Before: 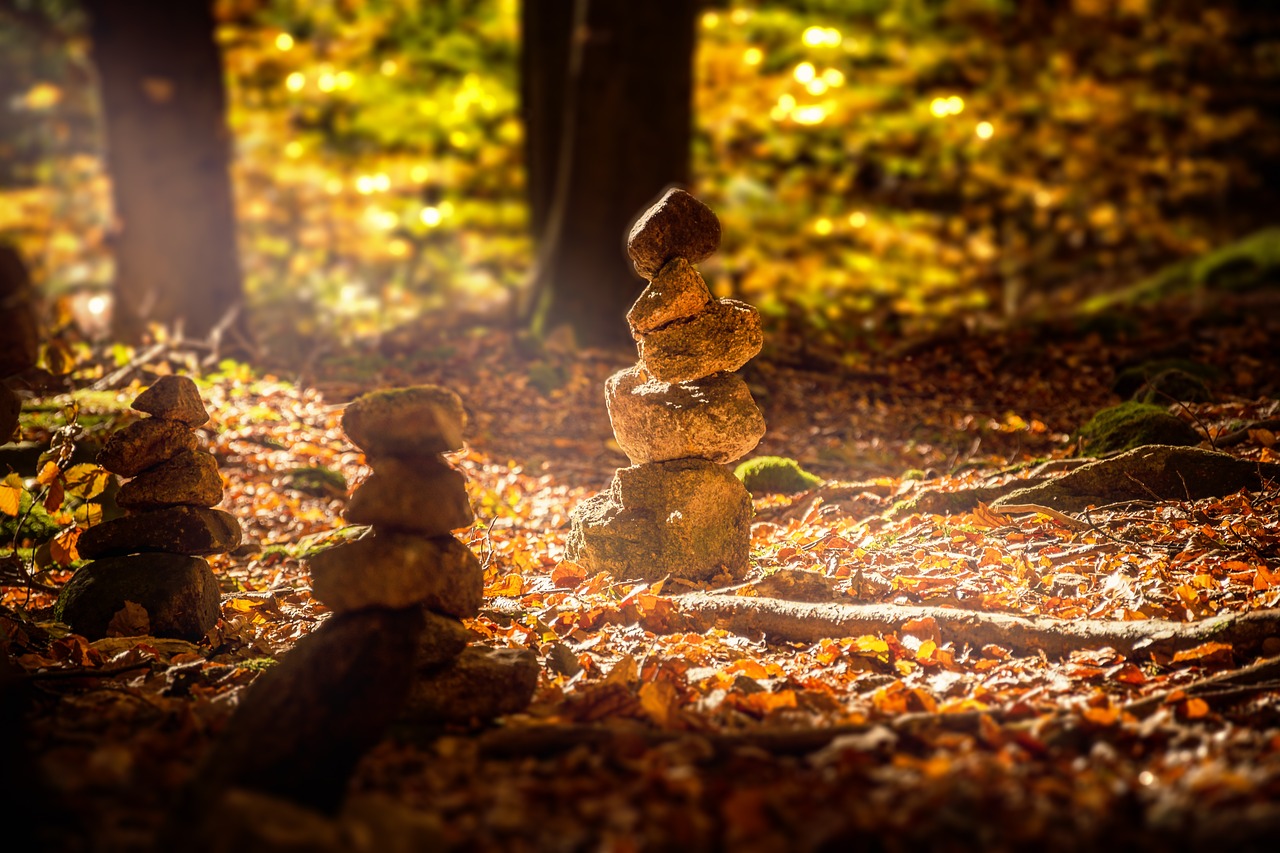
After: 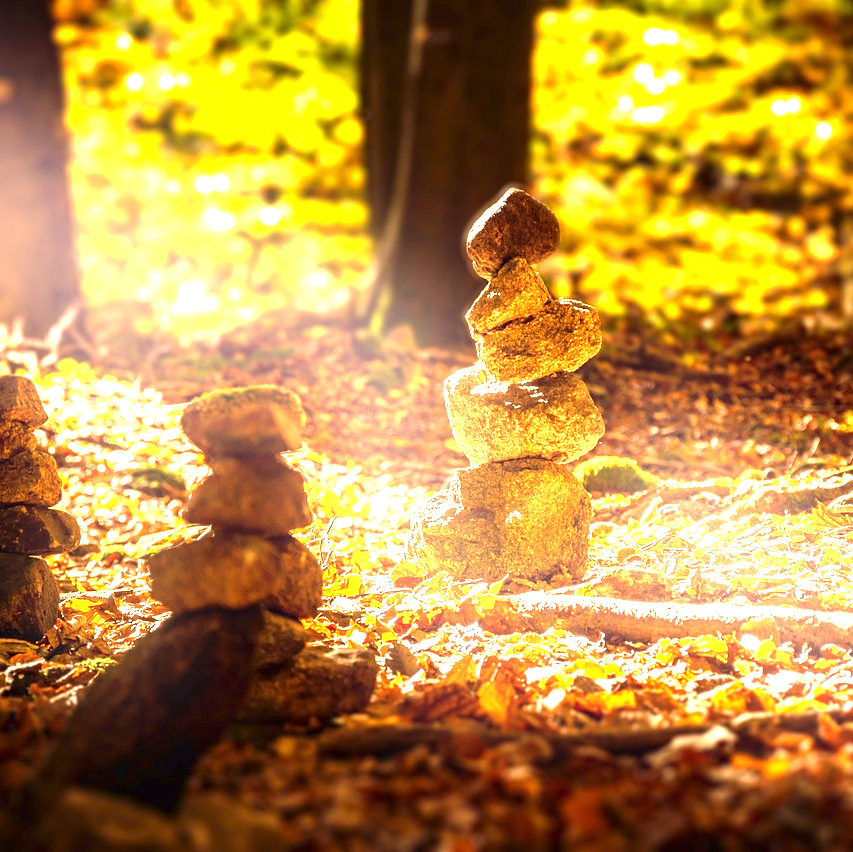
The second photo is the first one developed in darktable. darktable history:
exposure: exposure 1.995 EV, compensate highlight preservation false
crop and rotate: left 12.621%, right 20.704%
